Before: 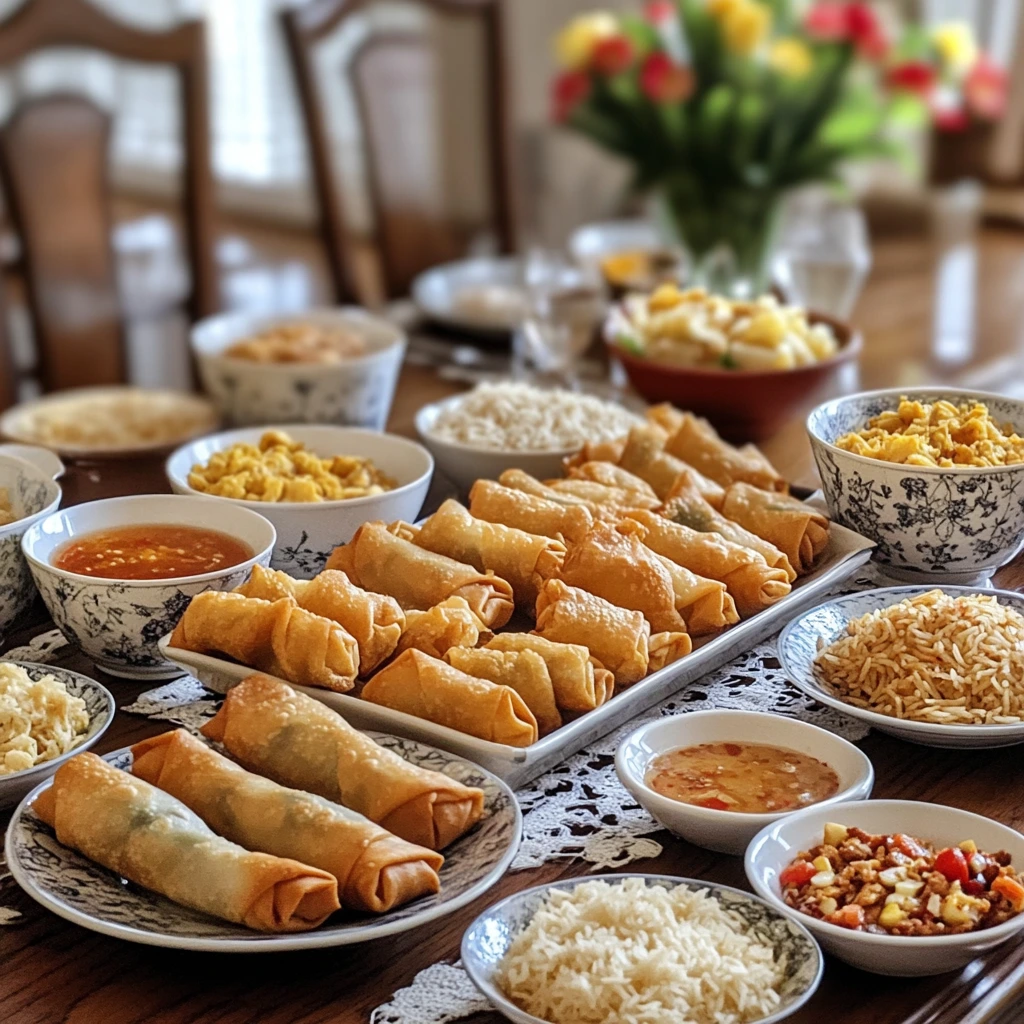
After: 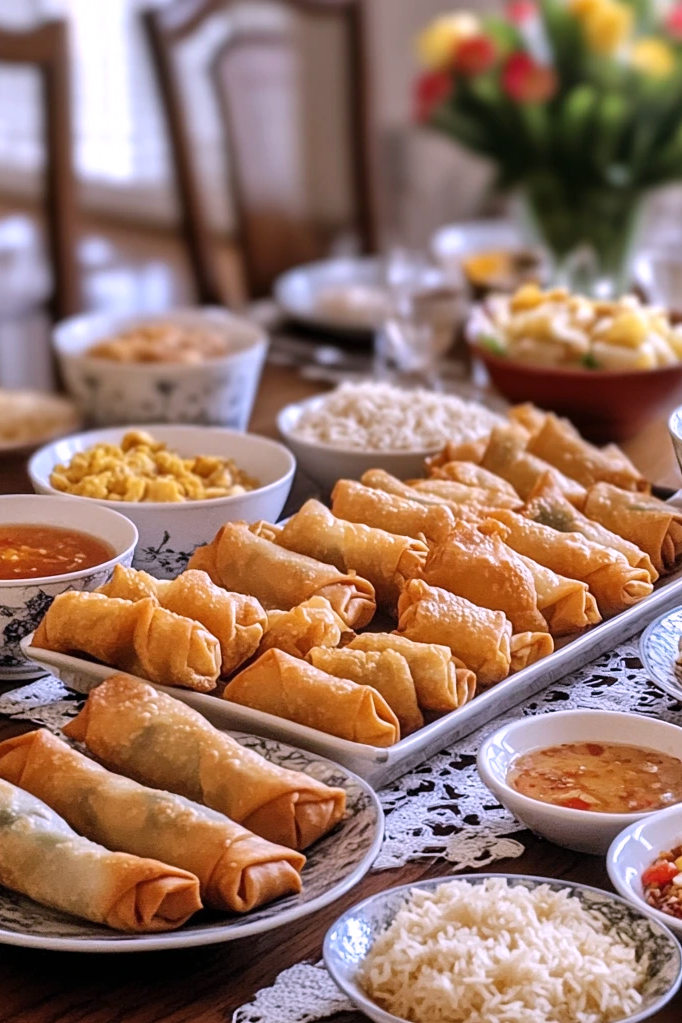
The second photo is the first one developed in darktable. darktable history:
crop and rotate: left 13.537%, right 19.796%
white balance: red 1.066, blue 1.119
